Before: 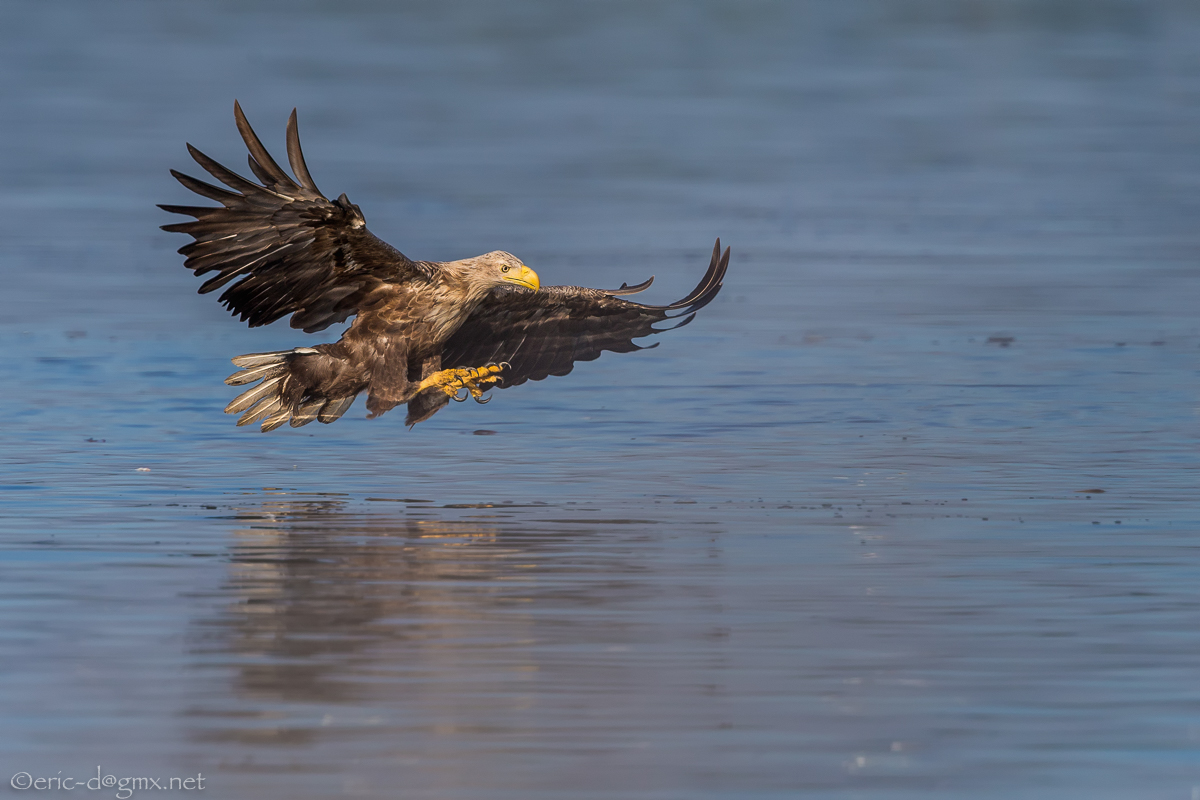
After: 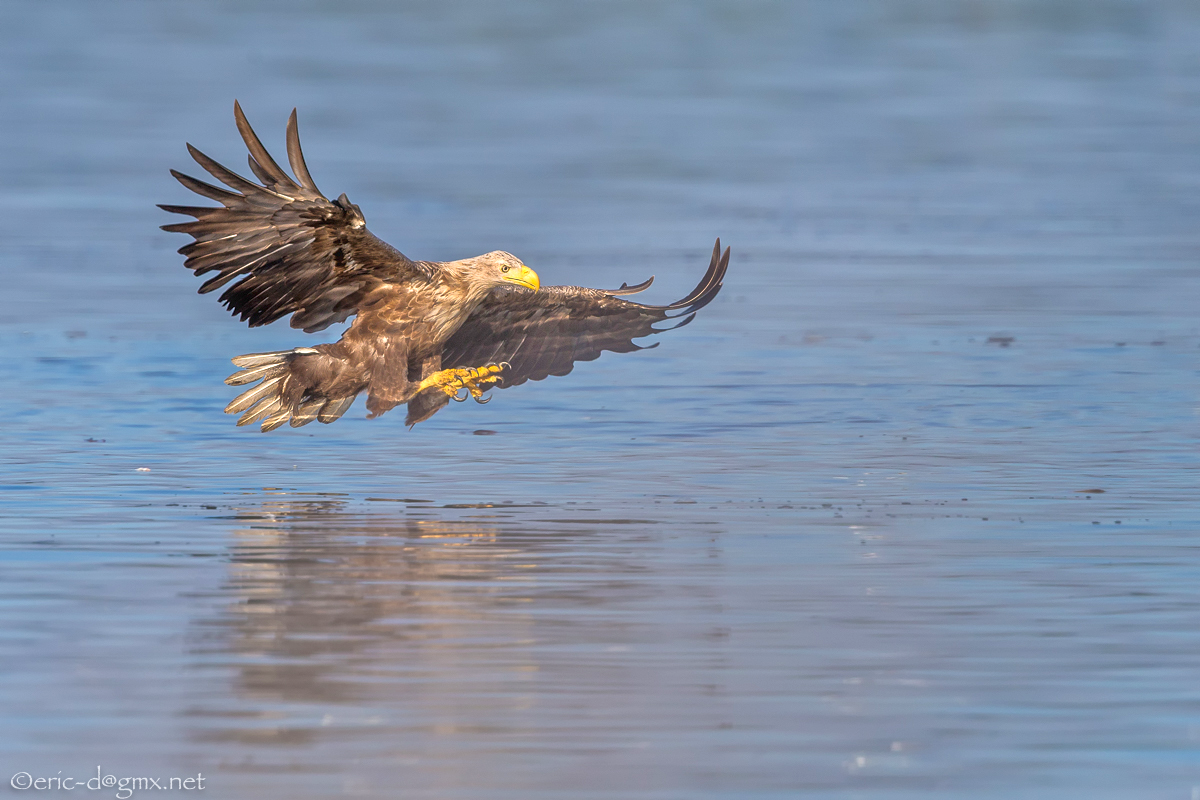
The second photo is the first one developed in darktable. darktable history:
tone equalizer: -8 EV 1.98 EV, -7 EV 1.98 EV, -6 EV 1.96 EV, -5 EV 1.97 EV, -4 EV 1.98 EV, -3 EV 1.47 EV, -2 EV 0.97 EV, -1 EV 0.501 EV
